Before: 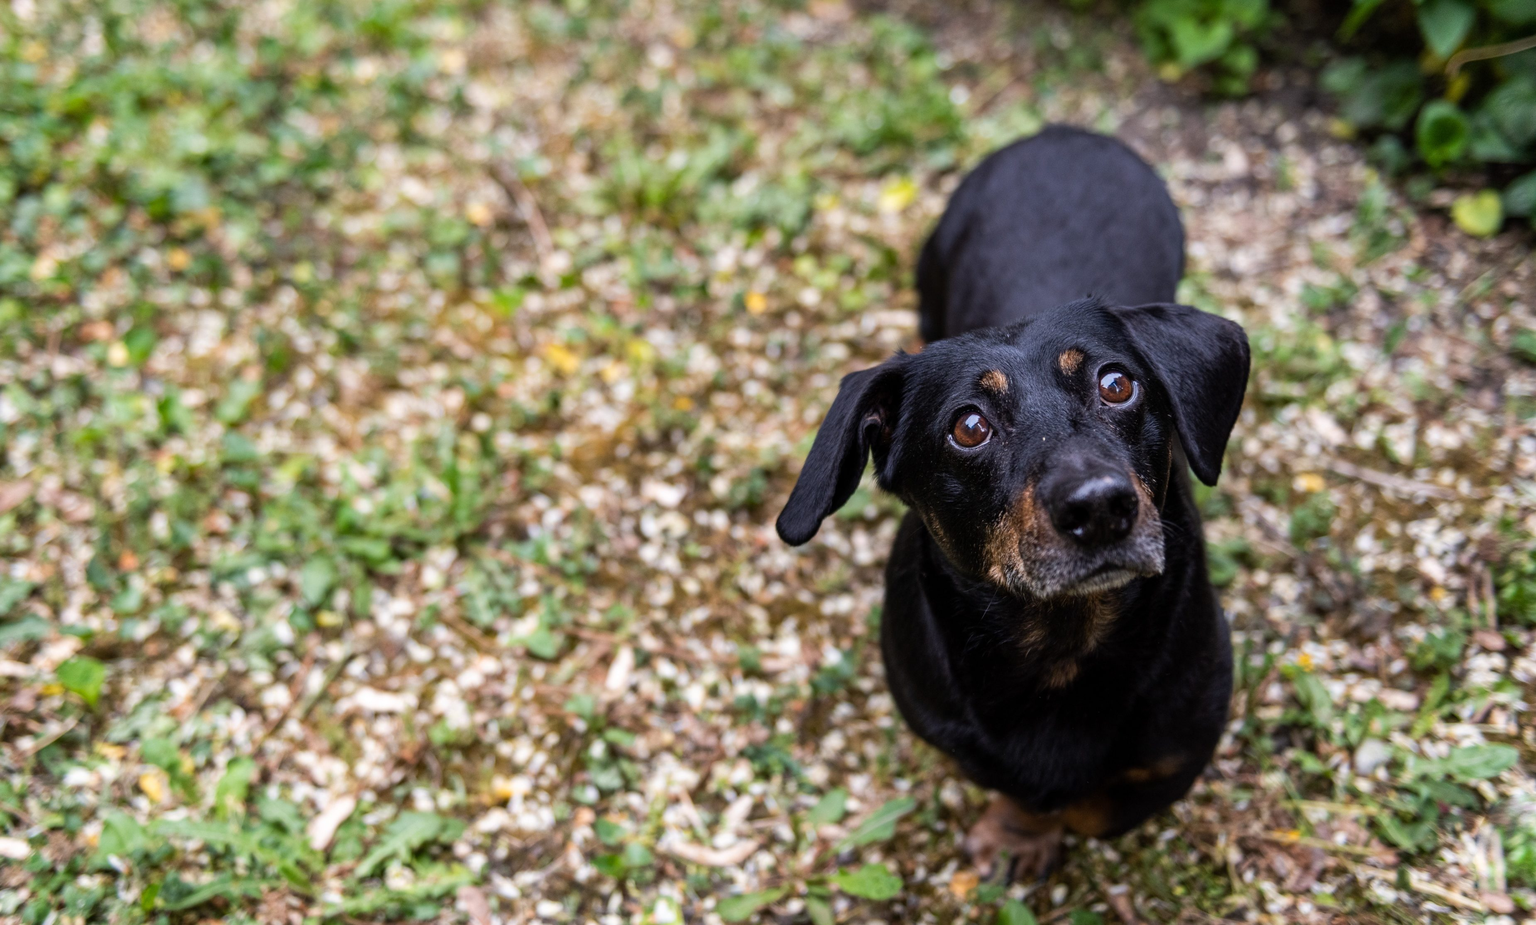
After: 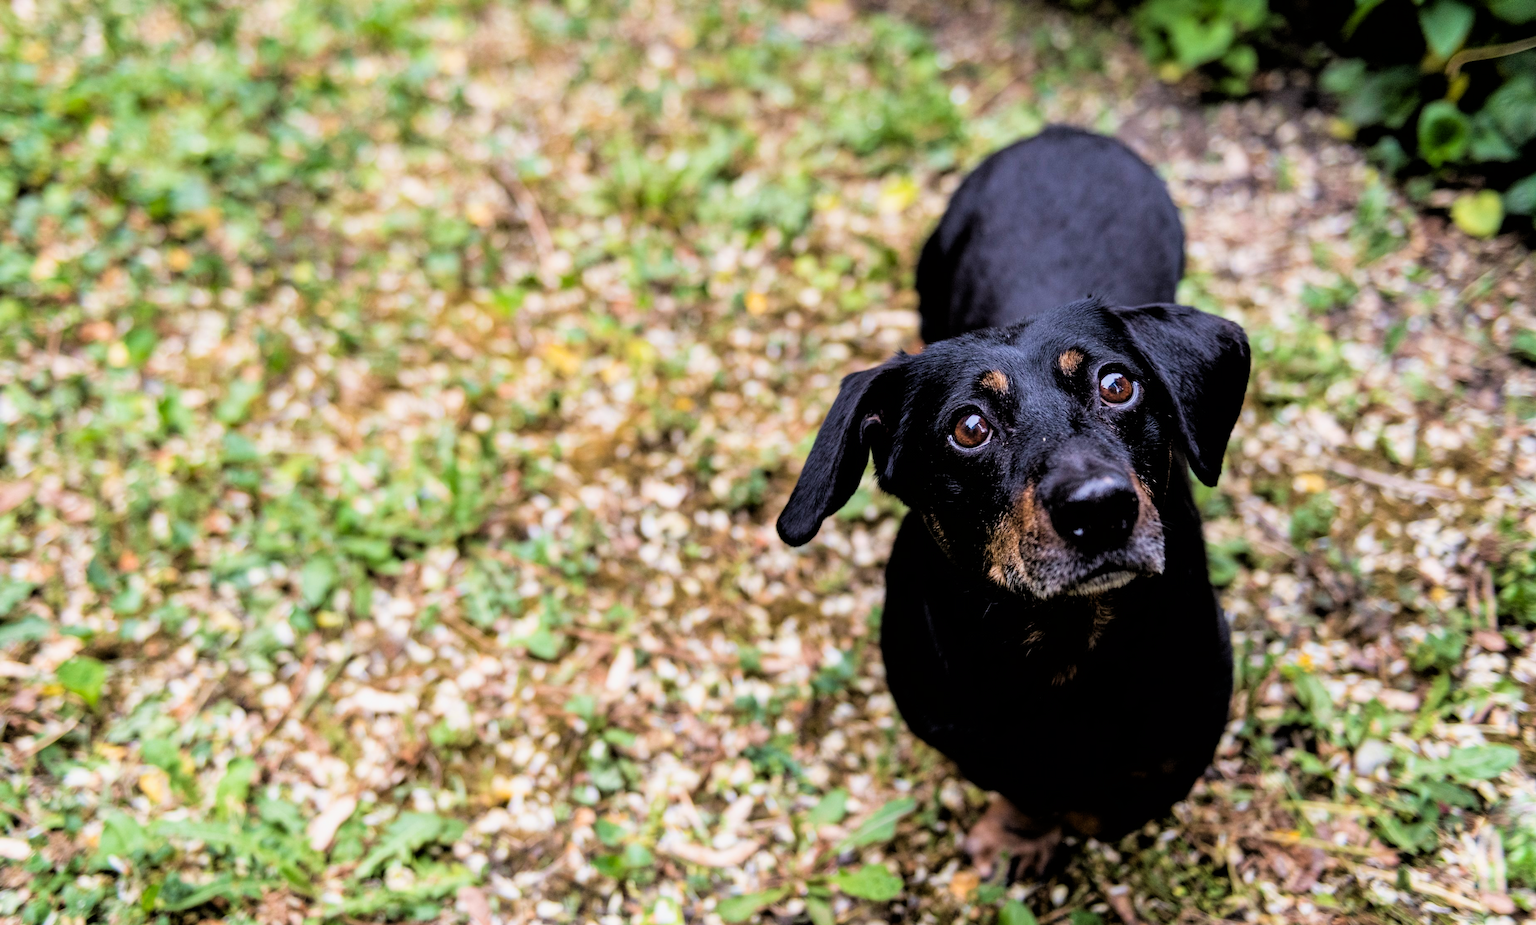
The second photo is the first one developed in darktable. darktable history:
exposure: black level correction 0.001, exposure 0.498 EV, compensate highlight preservation false
velvia: on, module defaults
filmic rgb: black relative exposure -3.85 EV, white relative exposure 3.48 EV, hardness 2.58, contrast 1.103
